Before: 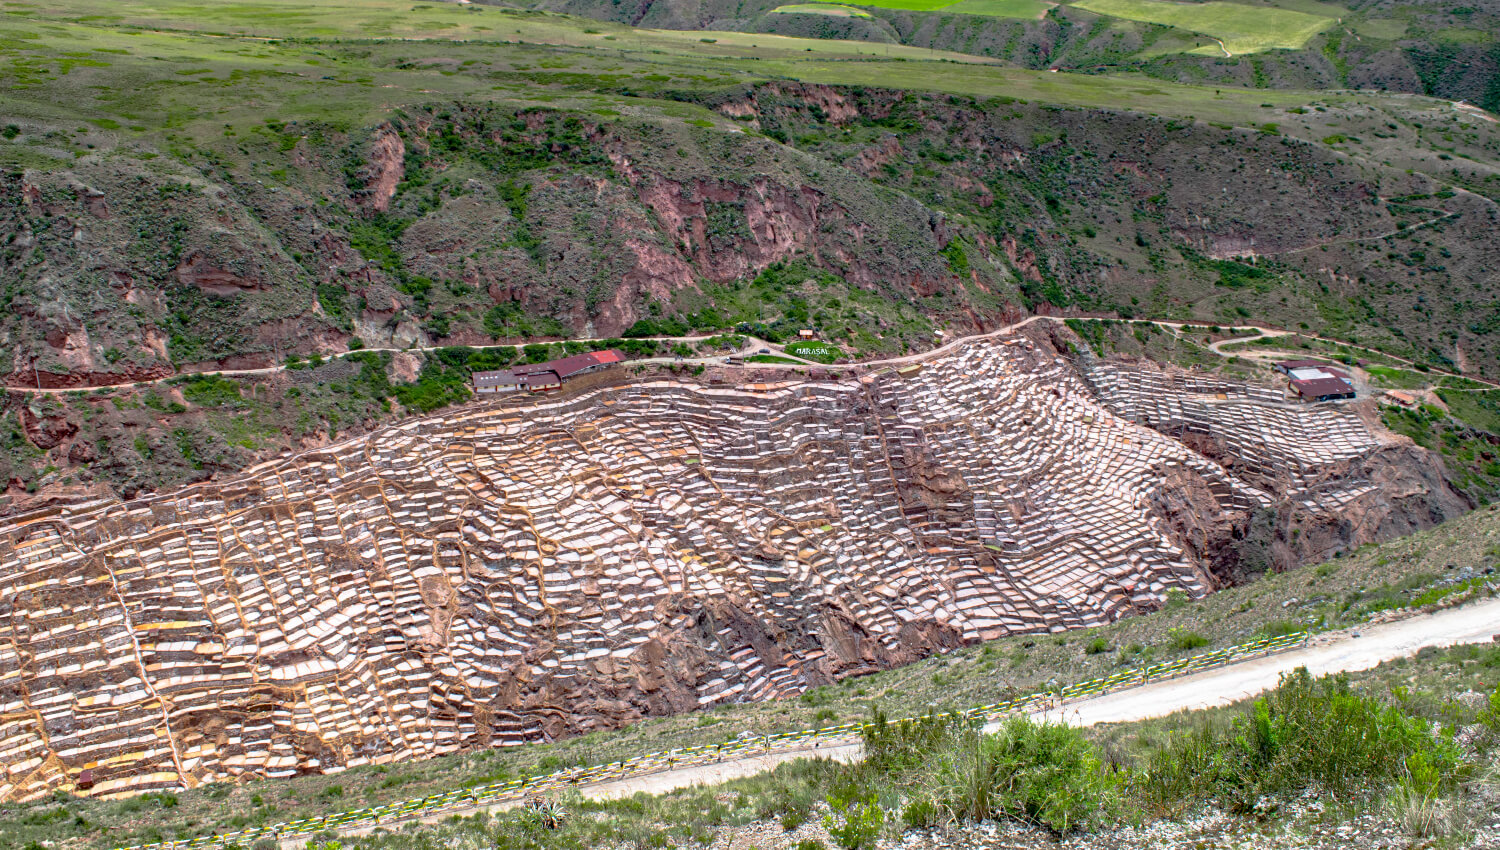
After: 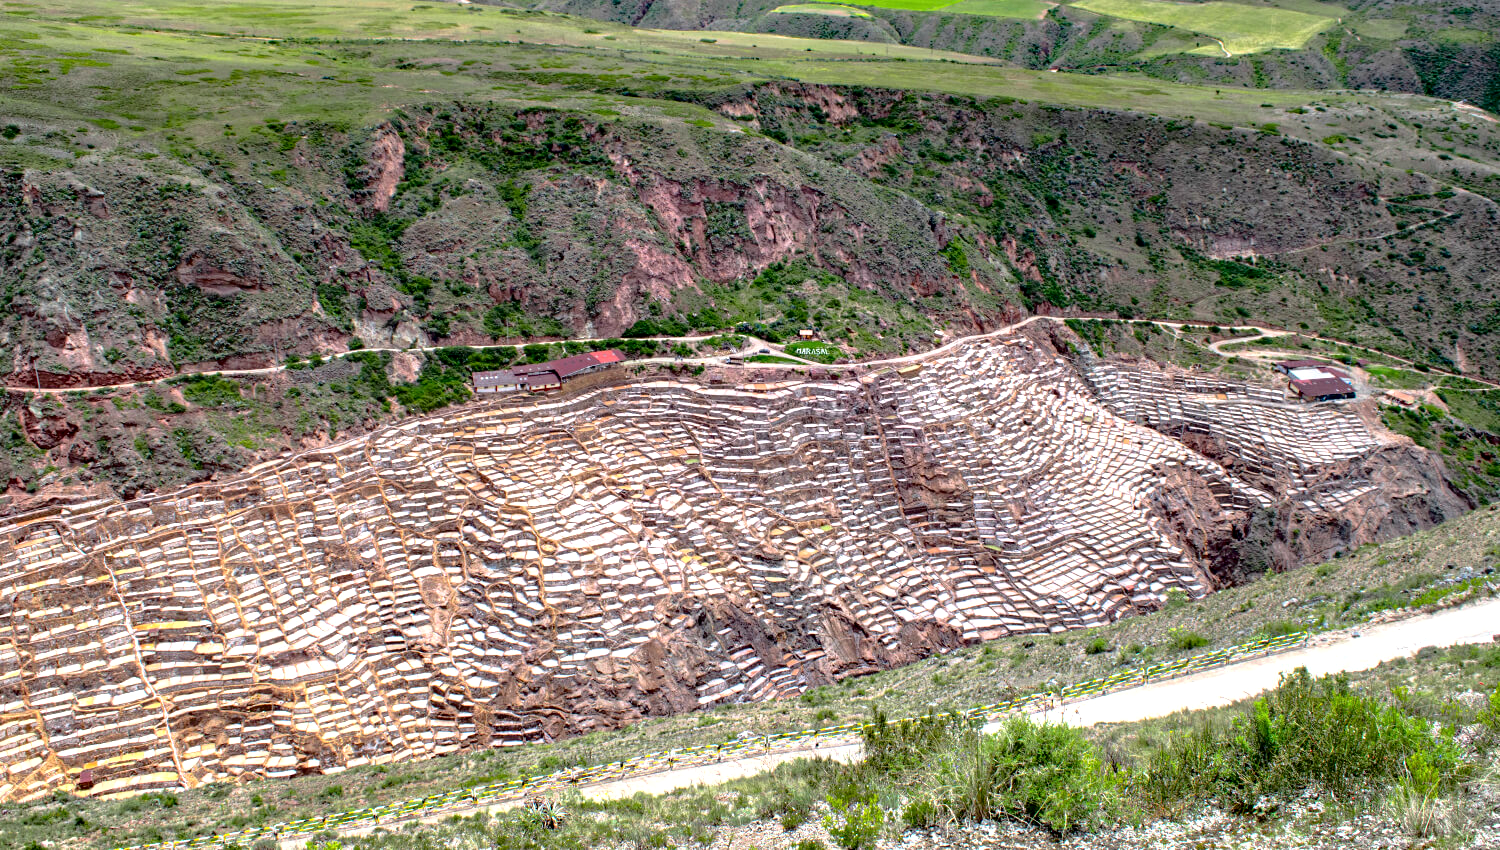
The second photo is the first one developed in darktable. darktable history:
fill light: exposure -2 EV, width 8.6
exposure: exposure 0.426 EV, compensate highlight preservation false
local contrast: highlights 100%, shadows 100%, detail 120%, midtone range 0.2
